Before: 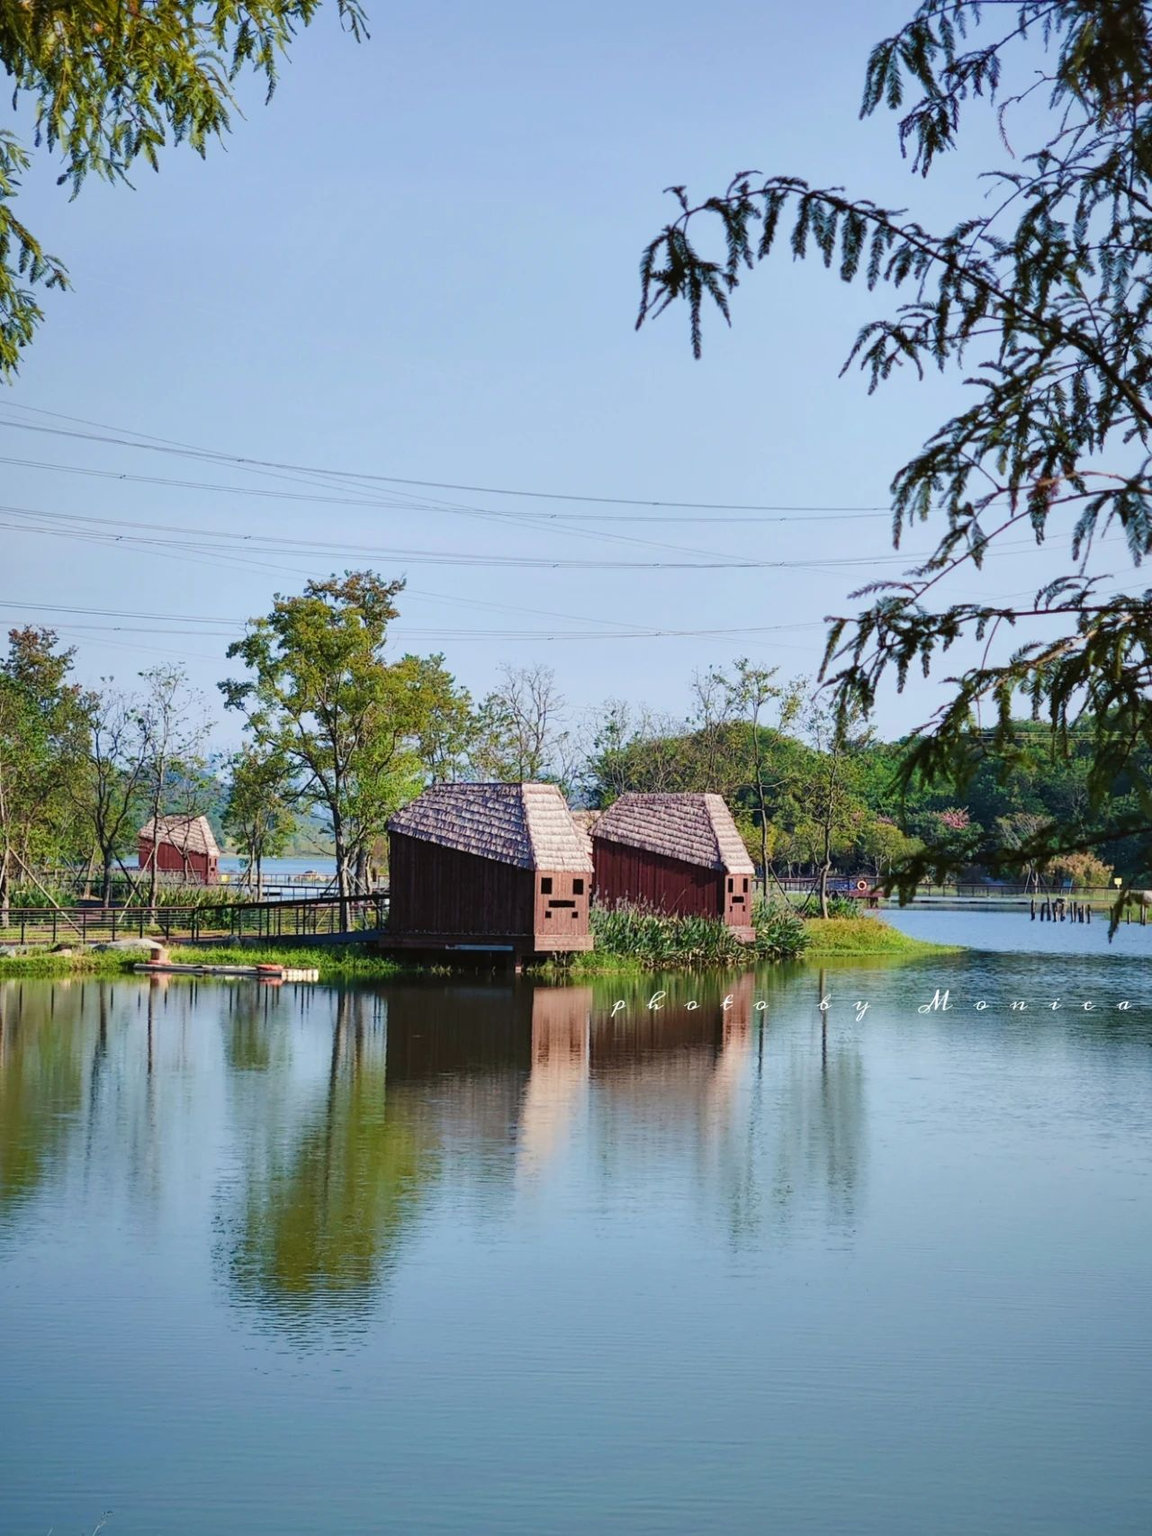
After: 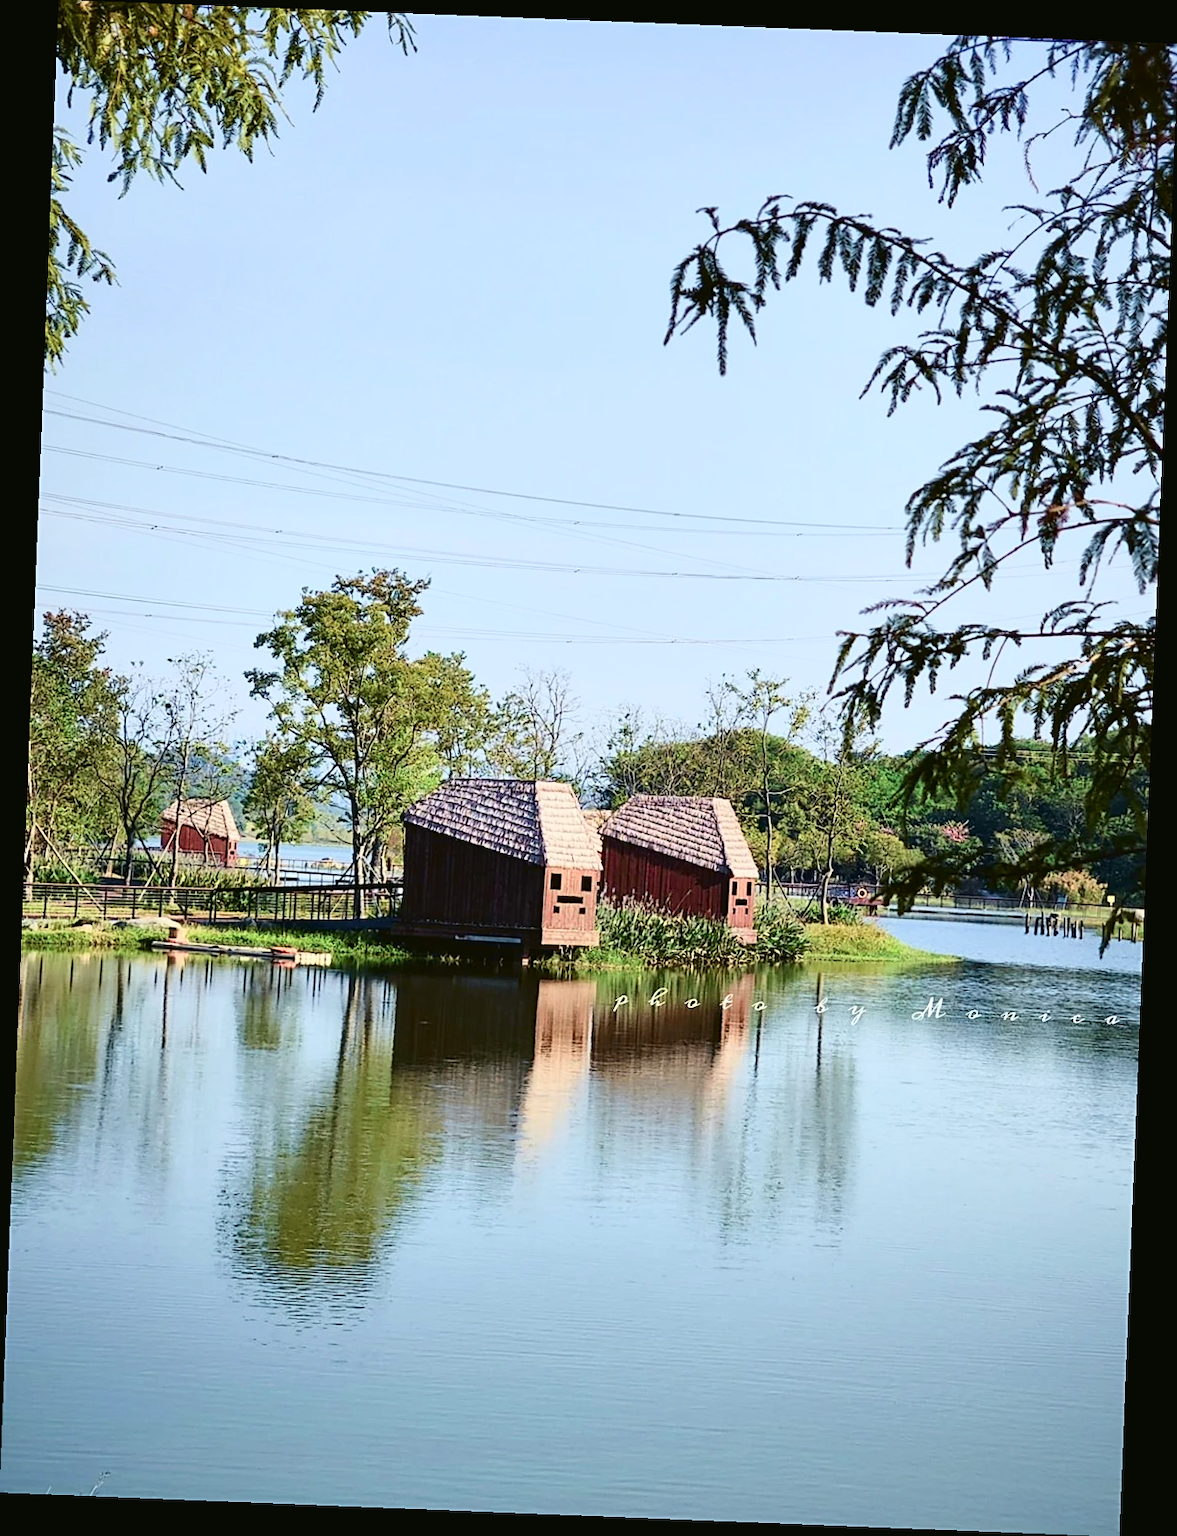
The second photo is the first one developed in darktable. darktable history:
rotate and perspective: rotation 2.27°, automatic cropping off
tone curve: curves: ch0 [(0, 0.023) (0.087, 0.065) (0.184, 0.168) (0.45, 0.54) (0.57, 0.683) (0.706, 0.841) (0.877, 0.948) (1, 0.984)]; ch1 [(0, 0) (0.388, 0.369) (0.447, 0.447) (0.505, 0.5) (0.534, 0.535) (0.563, 0.563) (0.579, 0.59) (0.644, 0.663) (1, 1)]; ch2 [(0, 0) (0.301, 0.259) (0.385, 0.395) (0.492, 0.496) (0.518, 0.537) (0.583, 0.605) (0.673, 0.667) (1, 1)], color space Lab, independent channels, preserve colors none
sharpen: on, module defaults
